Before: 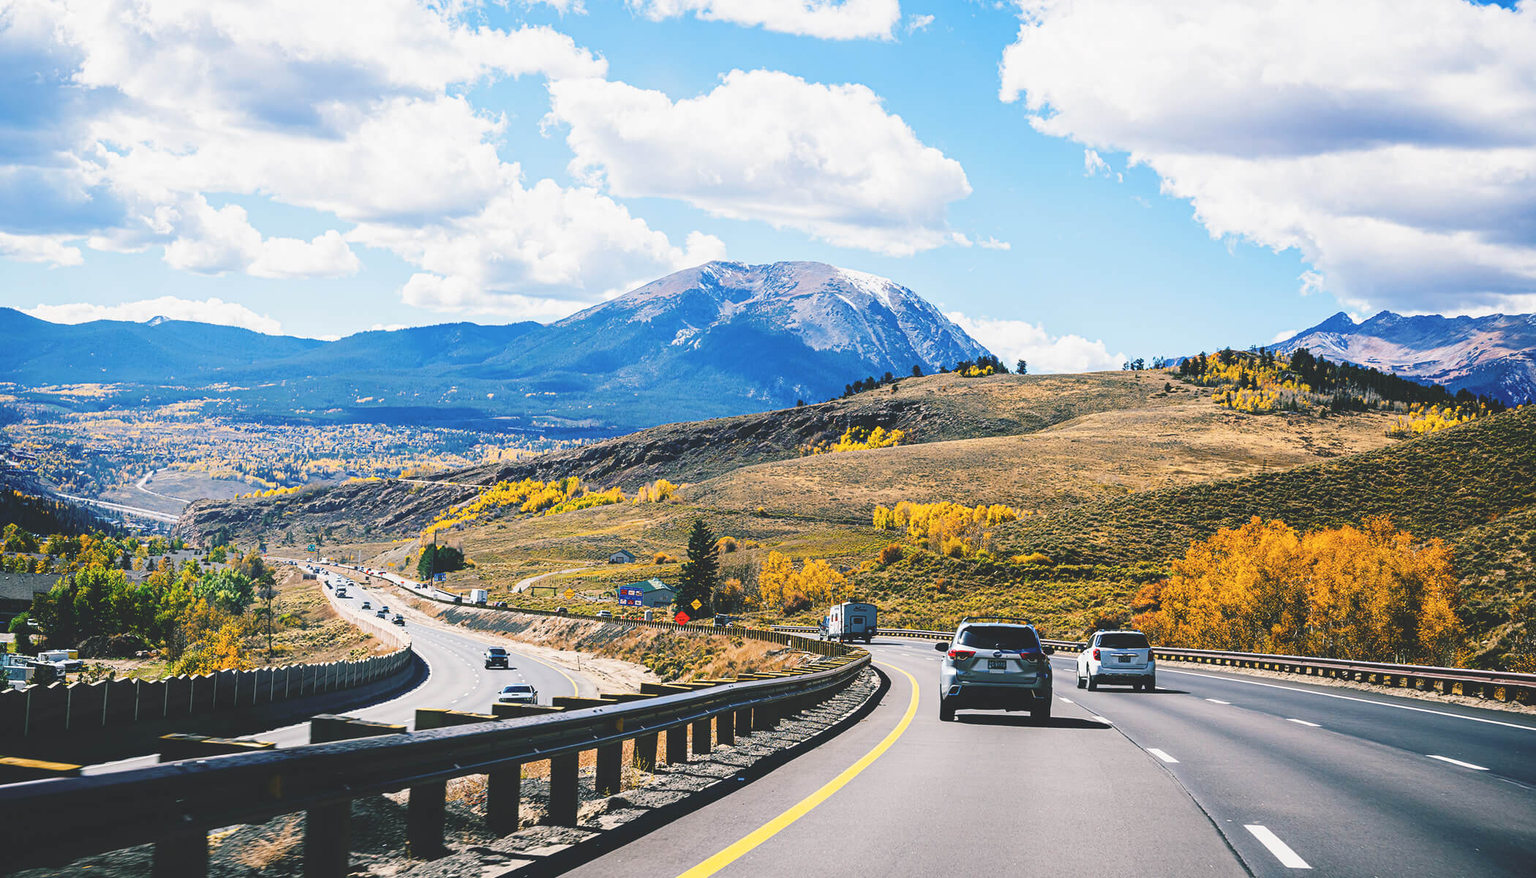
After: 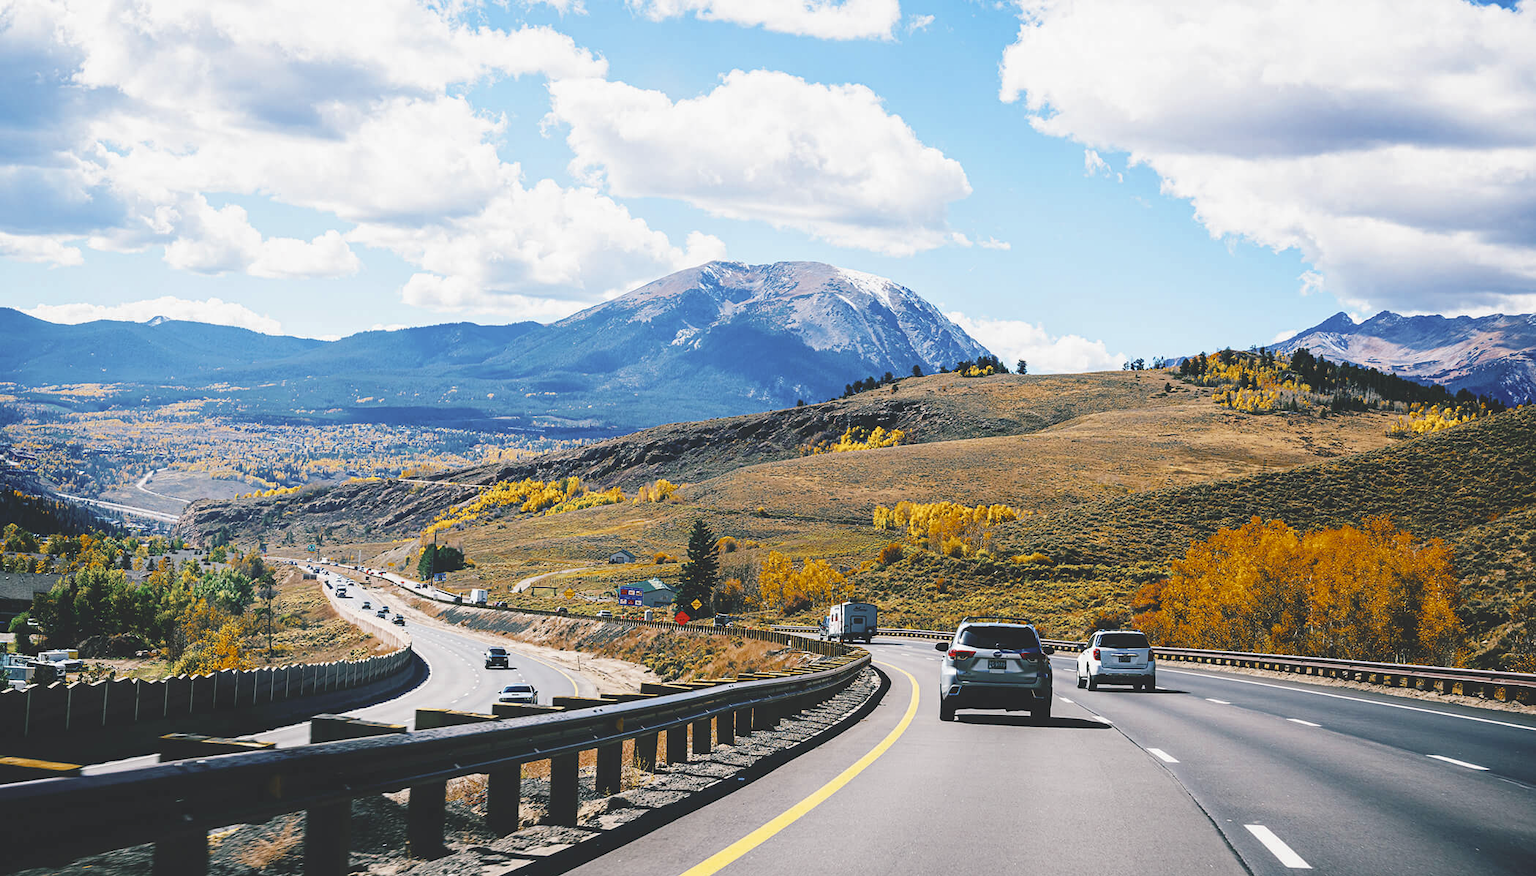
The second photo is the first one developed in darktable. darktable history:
color correction: saturation 0.8
color zones: curves: ch0 [(0.11, 0.396) (0.195, 0.36) (0.25, 0.5) (0.303, 0.412) (0.357, 0.544) (0.75, 0.5) (0.967, 0.328)]; ch1 [(0, 0.468) (0.112, 0.512) (0.202, 0.6) (0.25, 0.5) (0.307, 0.352) (0.357, 0.544) (0.75, 0.5) (0.963, 0.524)]
crop: bottom 0.071%
